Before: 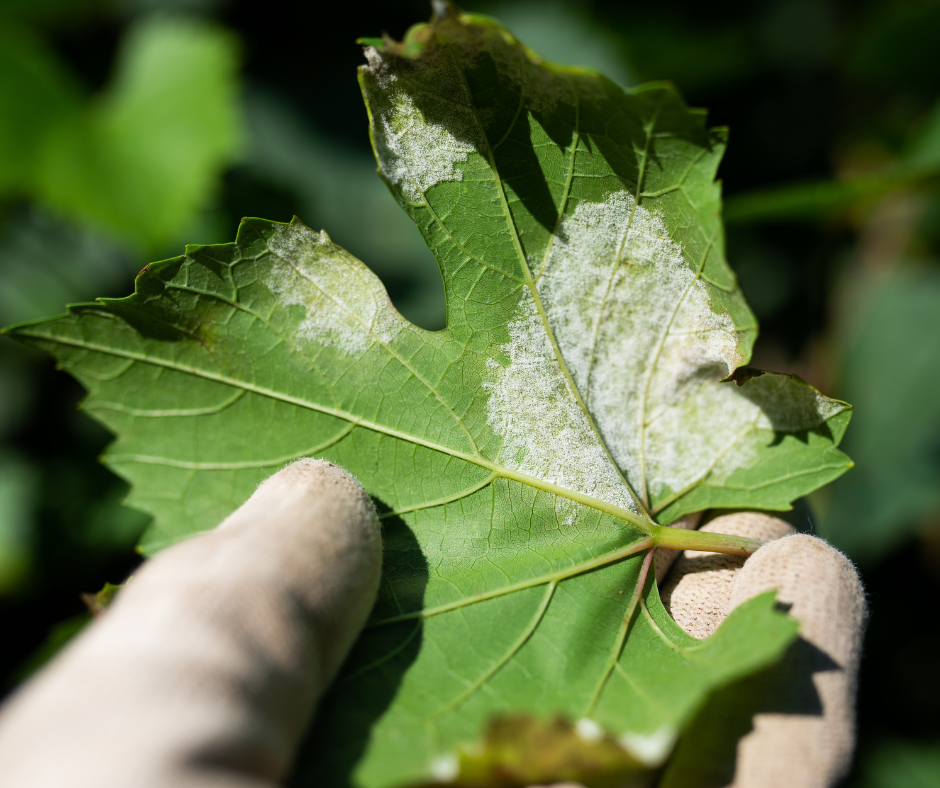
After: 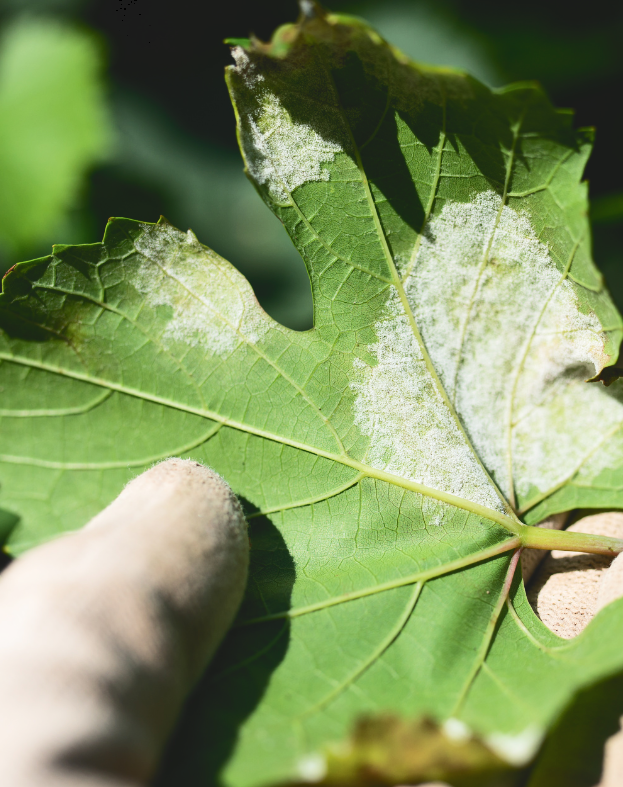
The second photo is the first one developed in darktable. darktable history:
tone curve: curves: ch0 [(0, 0) (0.003, 0.1) (0.011, 0.101) (0.025, 0.11) (0.044, 0.126) (0.069, 0.14) (0.1, 0.158) (0.136, 0.18) (0.177, 0.206) (0.224, 0.243) (0.277, 0.293) (0.335, 0.36) (0.399, 0.446) (0.468, 0.537) (0.543, 0.618) (0.623, 0.694) (0.709, 0.763) (0.801, 0.836) (0.898, 0.908) (1, 1)], color space Lab, independent channels, preserve colors none
crop and rotate: left 14.303%, right 19.379%
shadows and highlights: shadows -1.25, highlights 41.64
